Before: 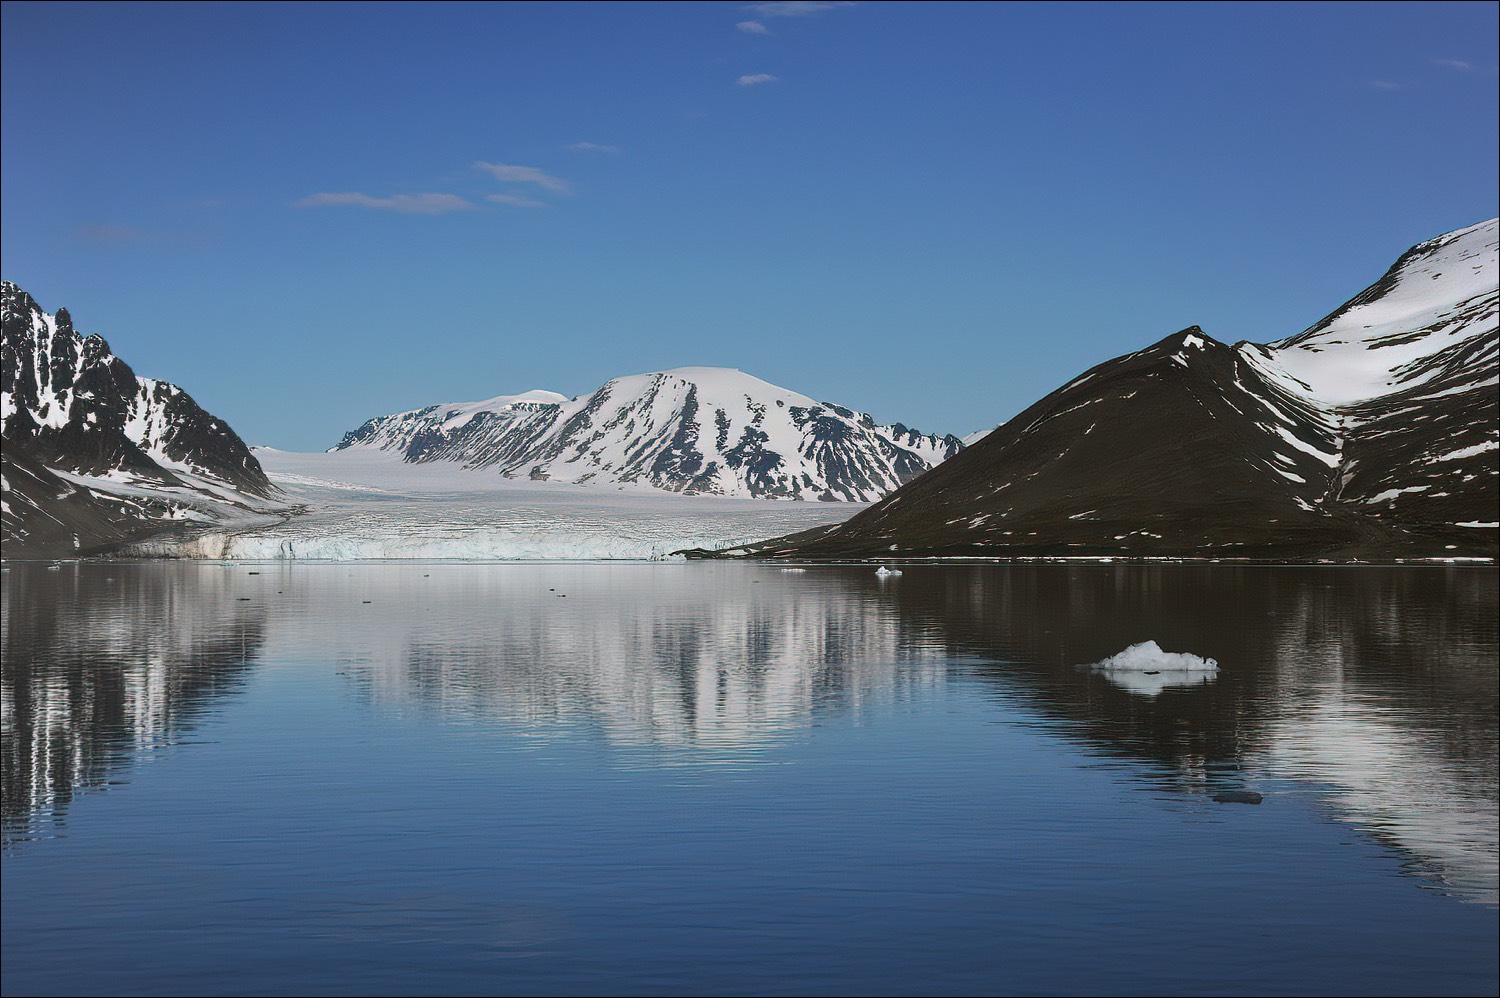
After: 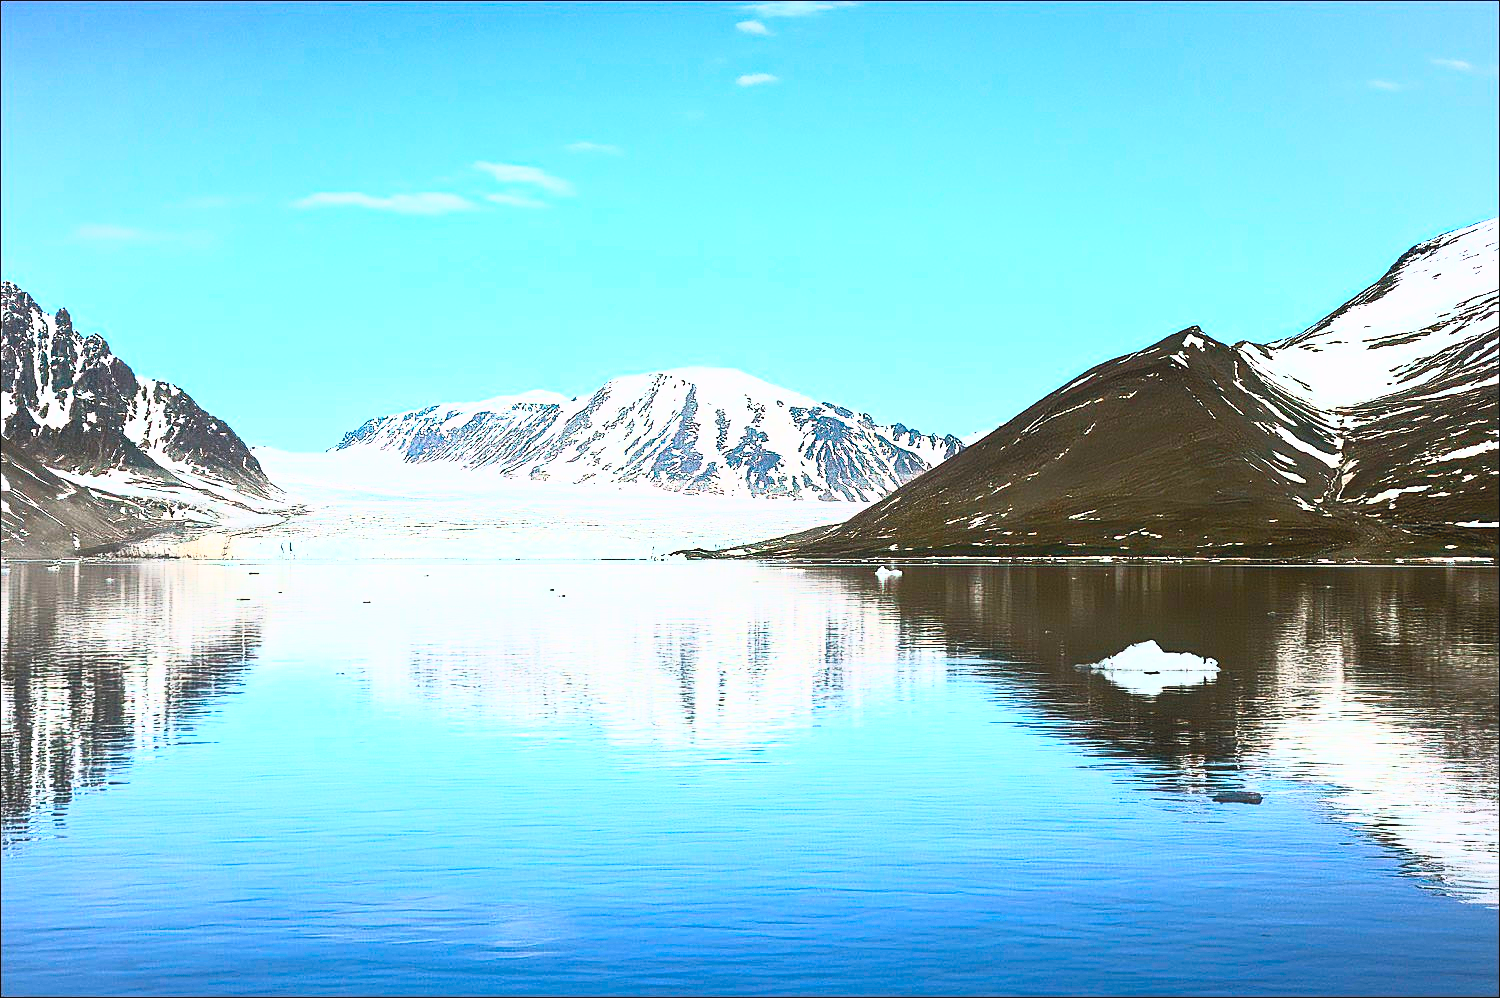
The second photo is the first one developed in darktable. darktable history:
sharpen: on, module defaults
exposure: black level correction 0.001, exposure 0.499 EV, compensate highlight preservation false
contrast brightness saturation: contrast 0.999, brightness 0.985, saturation 0.992
filmic rgb: black relative exposure -7.09 EV, white relative exposure 5.37 EV, hardness 3.03, color science v6 (2022)
